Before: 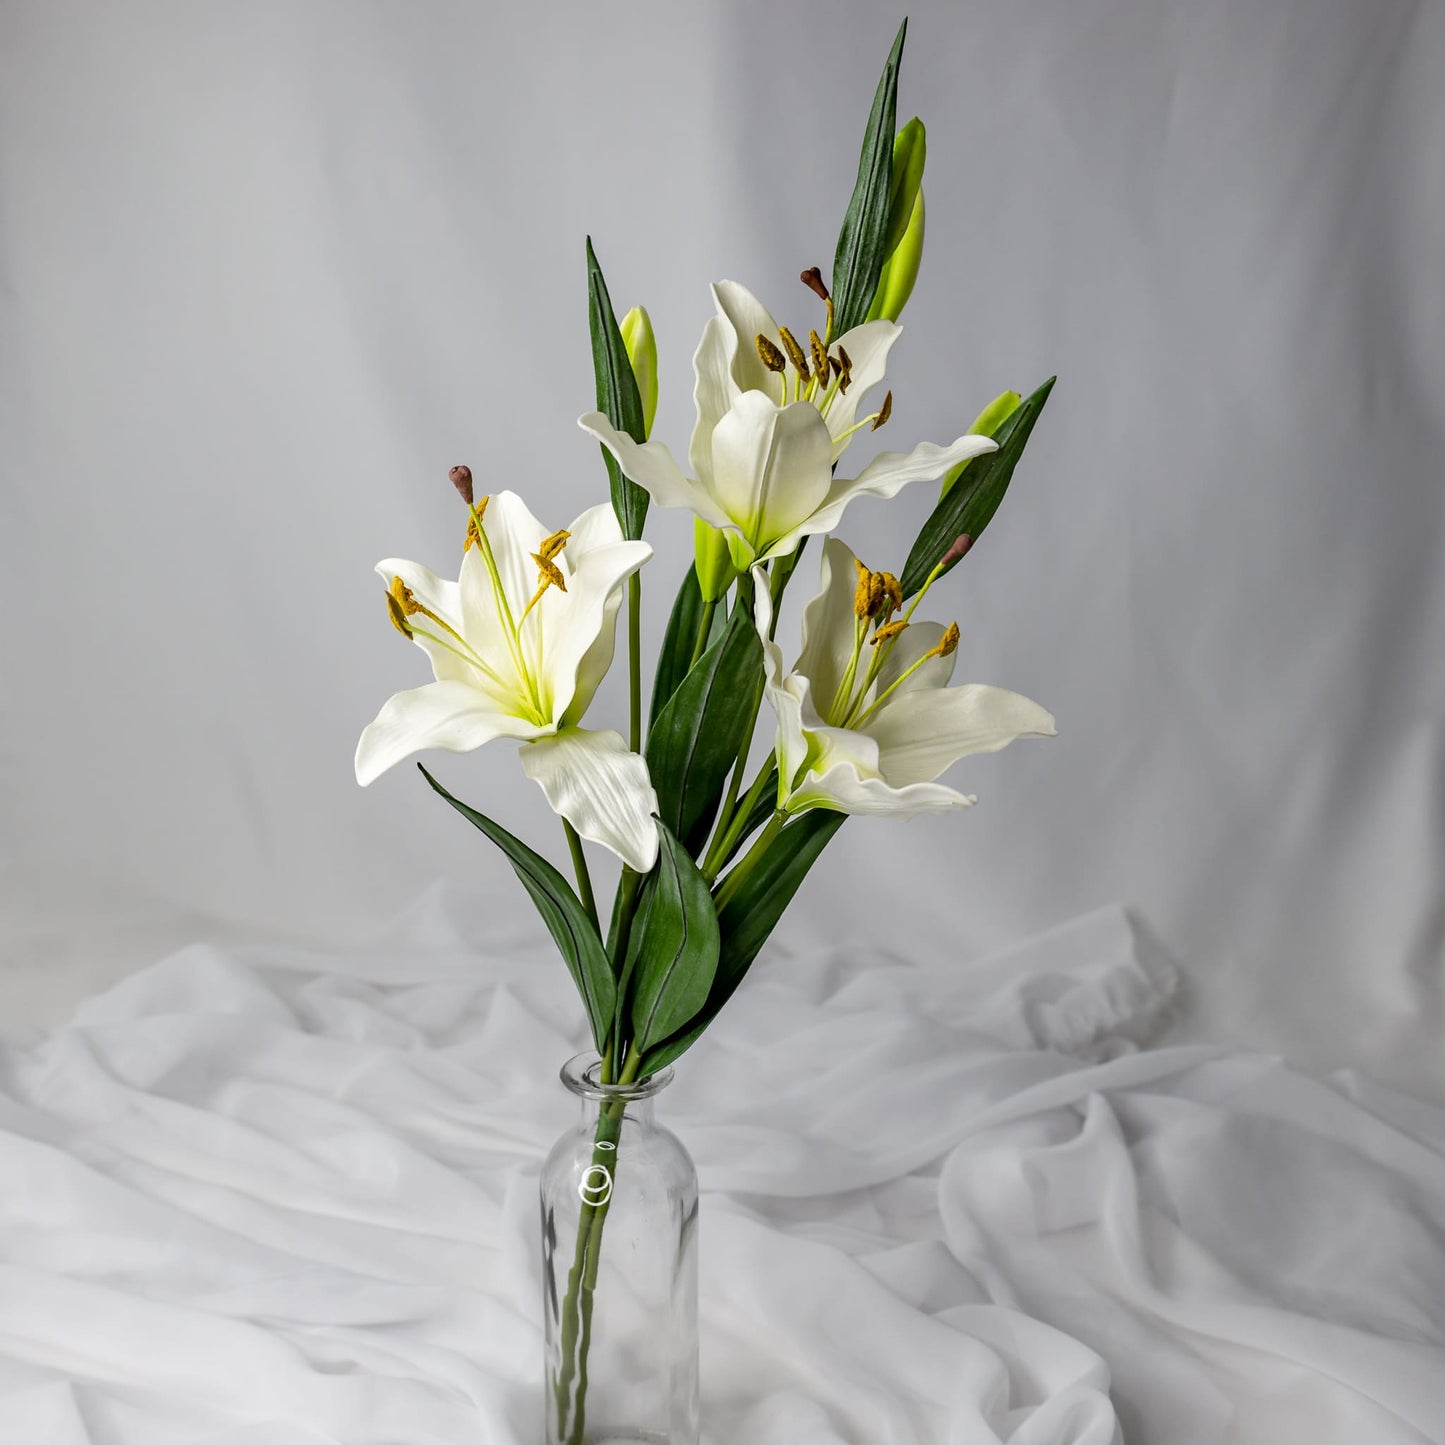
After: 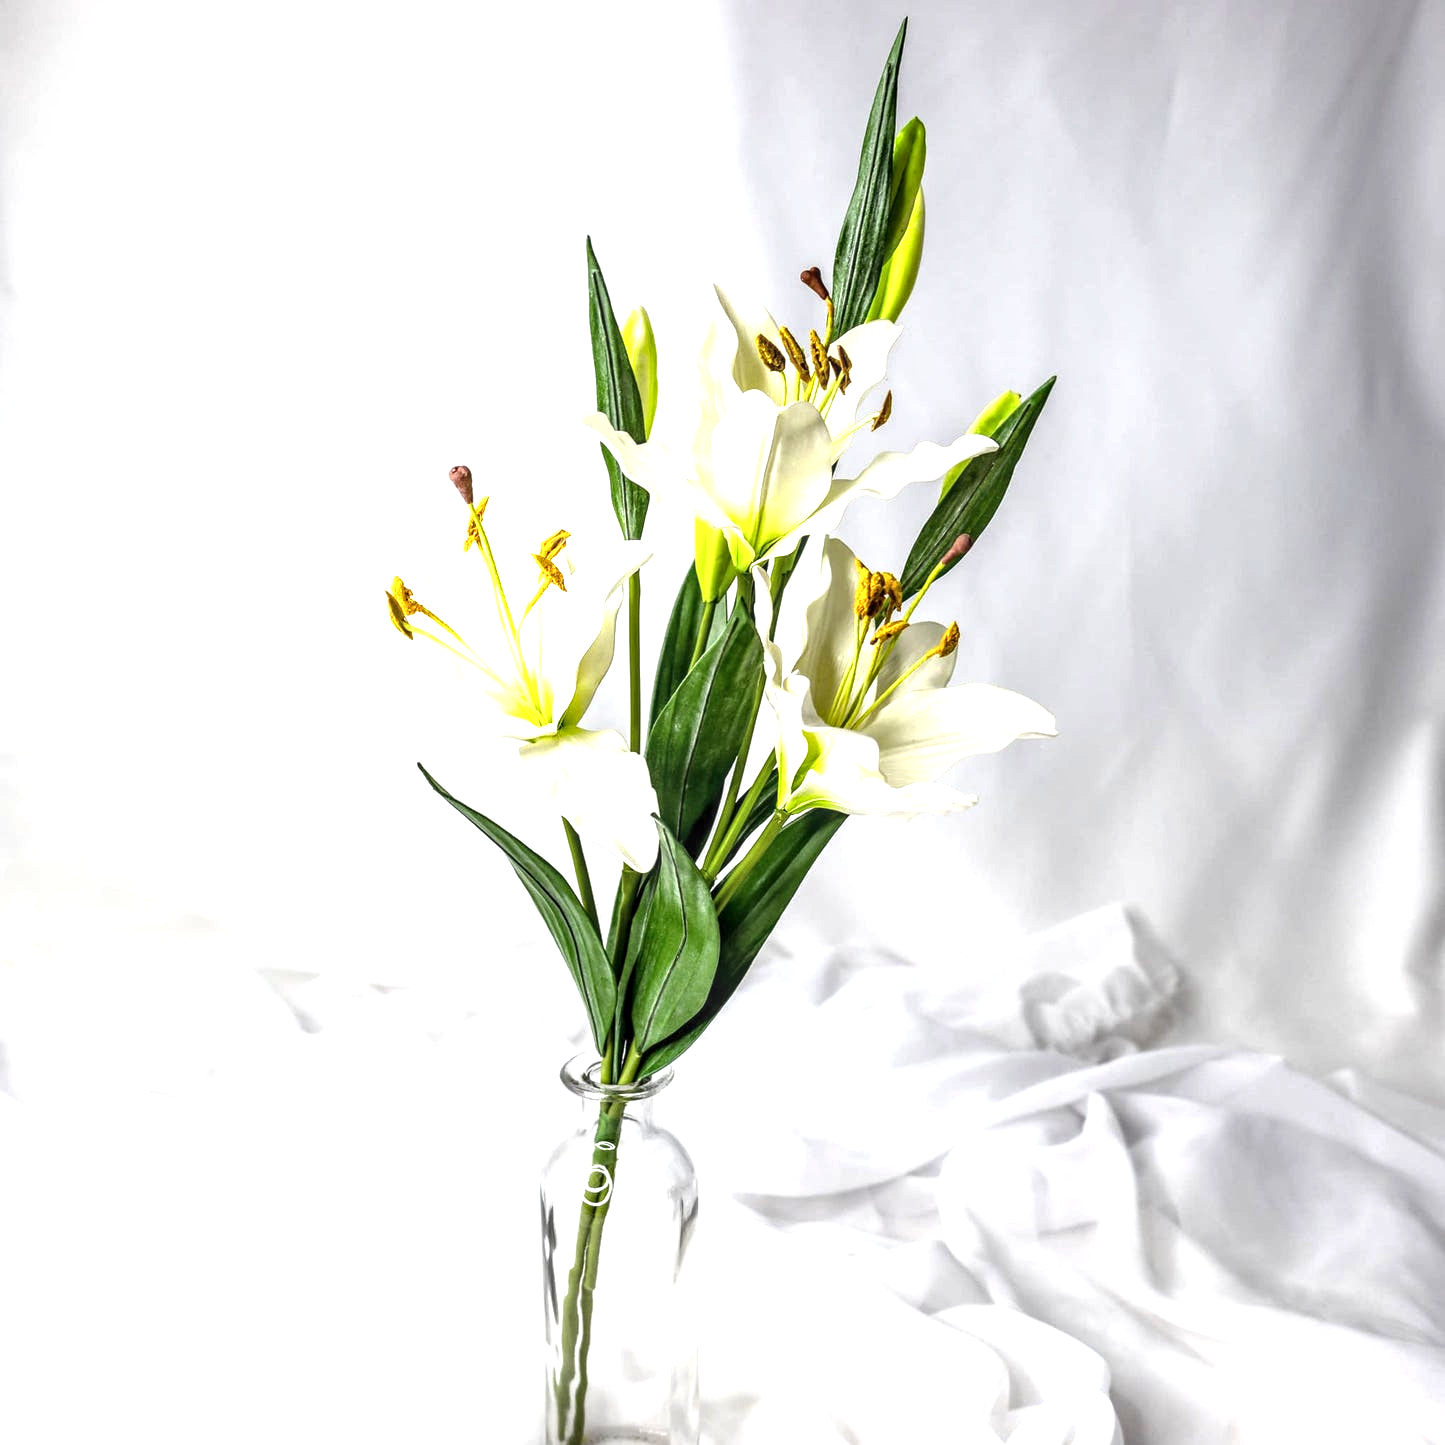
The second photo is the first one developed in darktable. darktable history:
exposure: black level correction -0.002, exposure 1.349 EV, compensate exposure bias true, compensate highlight preservation false
local contrast: detail 150%
